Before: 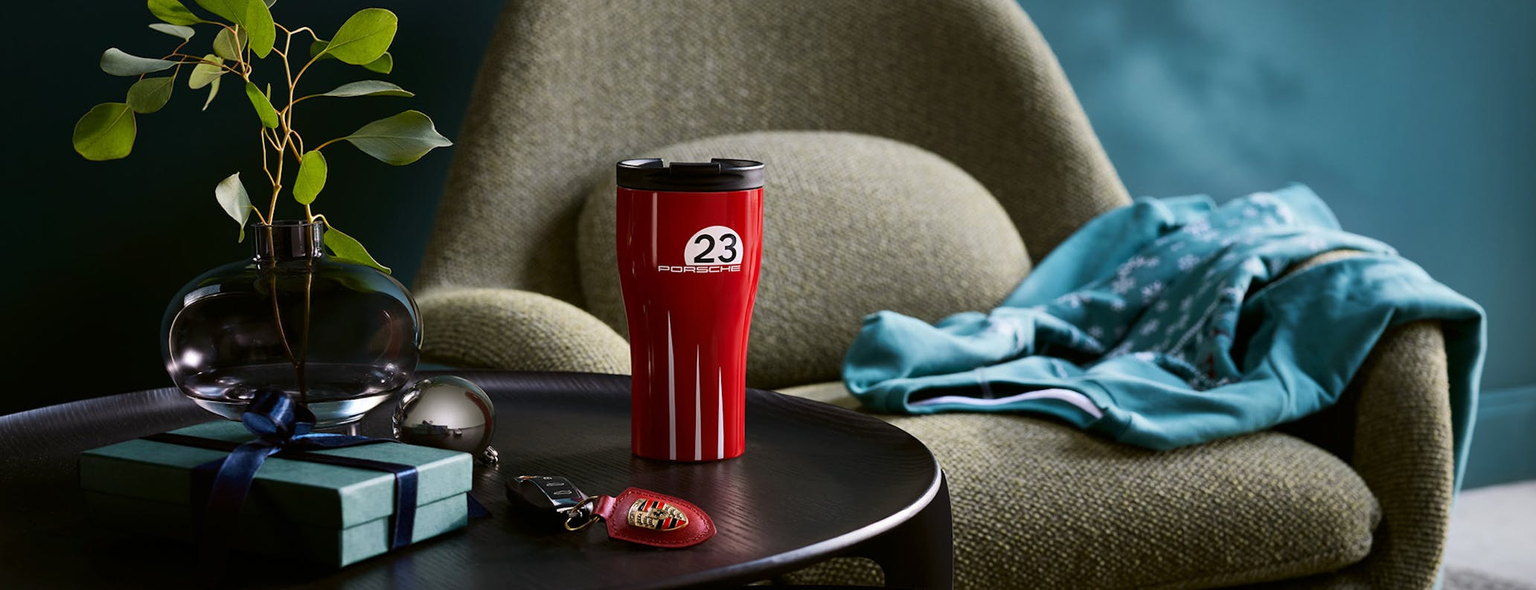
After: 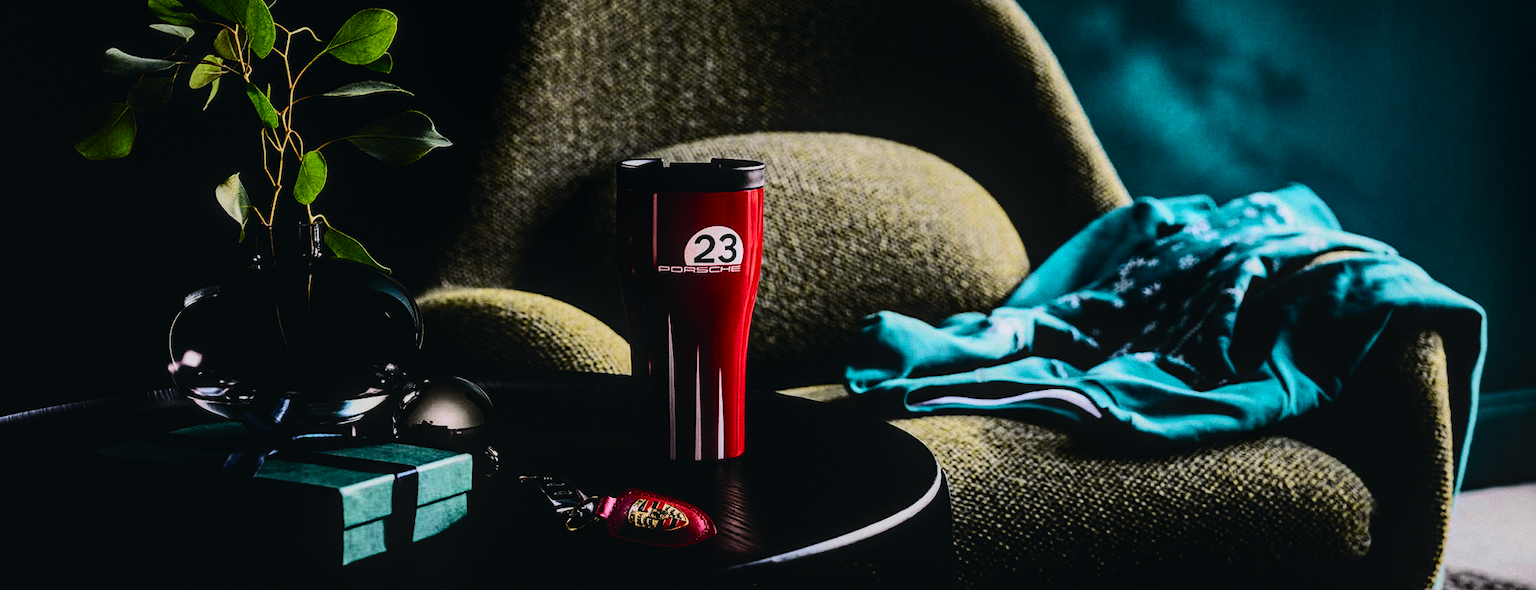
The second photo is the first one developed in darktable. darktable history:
local contrast: on, module defaults
tone equalizer: -8 EV -0.75 EV, -7 EV -0.7 EV, -6 EV -0.6 EV, -5 EV -0.4 EV, -3 EV 0.4 EV, -2 EV 0.6 EV, -1 EV 0.7 EV, +0 EV 0.75 EV, edges refinement/feathering 500, mask exposure compensation -1.57 EV, preserve details no
exposure: black level correction -0.016, exposure -1.018 EV, compensate highlight preservation false
tone curve: curves: ch0 [(0, 0.023) (0.103, 0.087) (0.277, 0.28) (0.438, 0.547) (0.546, 0.678) (0.735, 0.843) (0.994, 1)]; ch1 [(0, 0) (0.371, 0.261) (0.465, 0.42) (0.488, 0.477) (0.512, 0.513) (0.542, 0.581) (0.574, 0.647) (0.636, 0.747) (1, 1)]; ch2 [(0, 0) (0.369, 0.388) (0.449, 0.431) (0.478, 0.471) (0.516, 0.517) (0.575, 0.642) (0.649, 0.726) (1, 1)], color space Lab, independent channels, preserve colors none
filmic rgb: black relative exposure -5 EV, hardness 2.88, contrast 1.4, highlights saturation mix -30%
grain: coarseness 0.09 ISO
haze removal: strength 0.42, compatibility mode true, adaptive false
